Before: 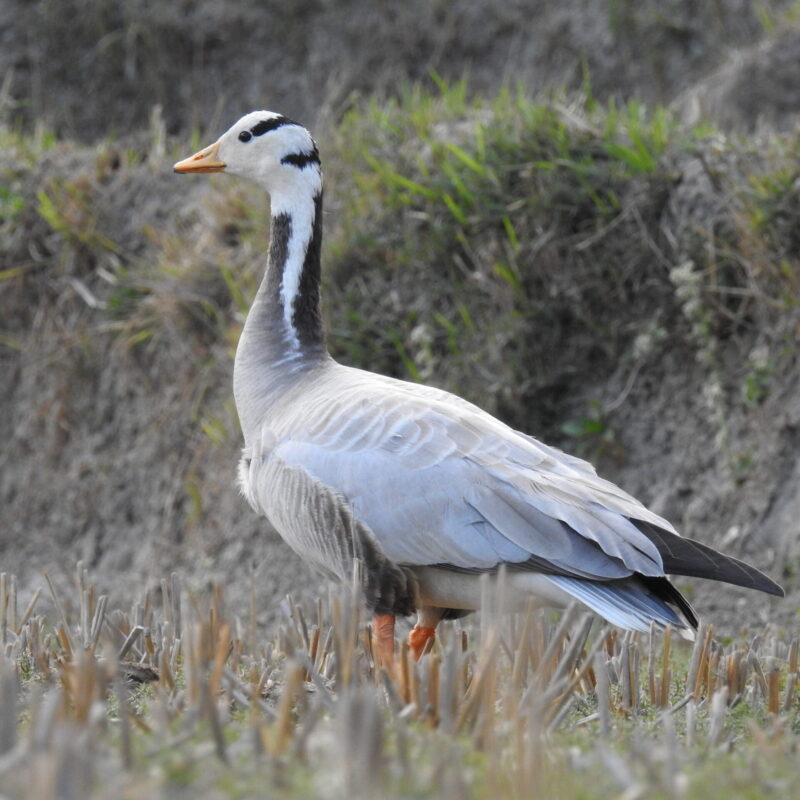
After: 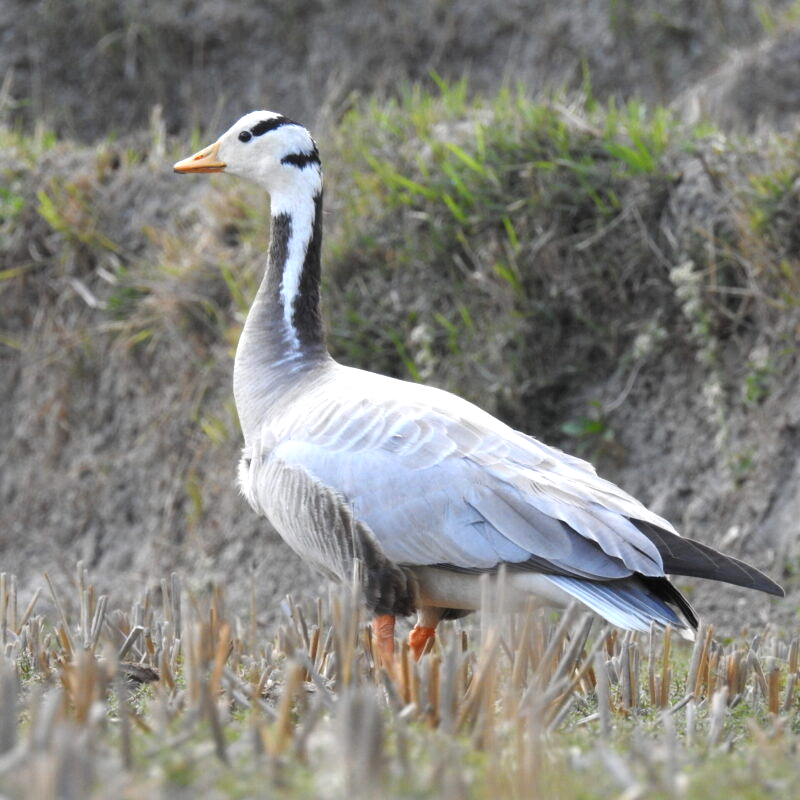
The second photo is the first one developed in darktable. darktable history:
shadows and highlights: soften with gaussian
exposure: black level correction 0.001, exposure 0.5 EV, compensate exposure bias true, compensate highlight preservation false
